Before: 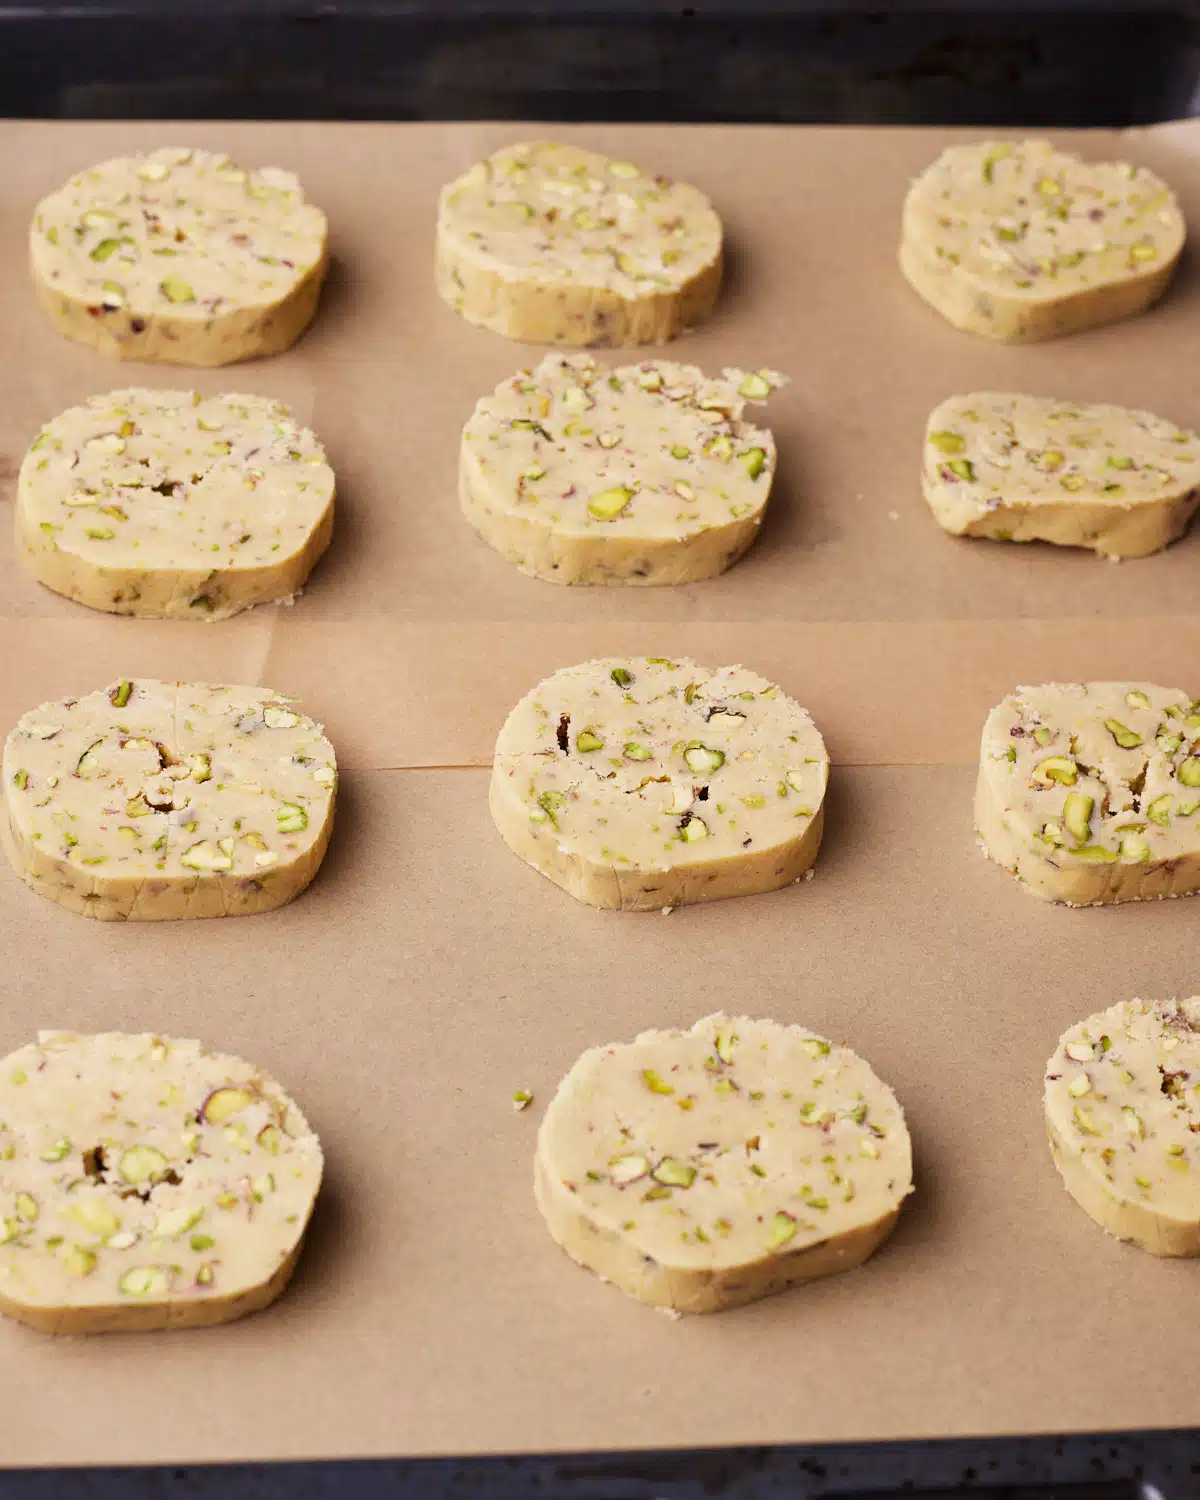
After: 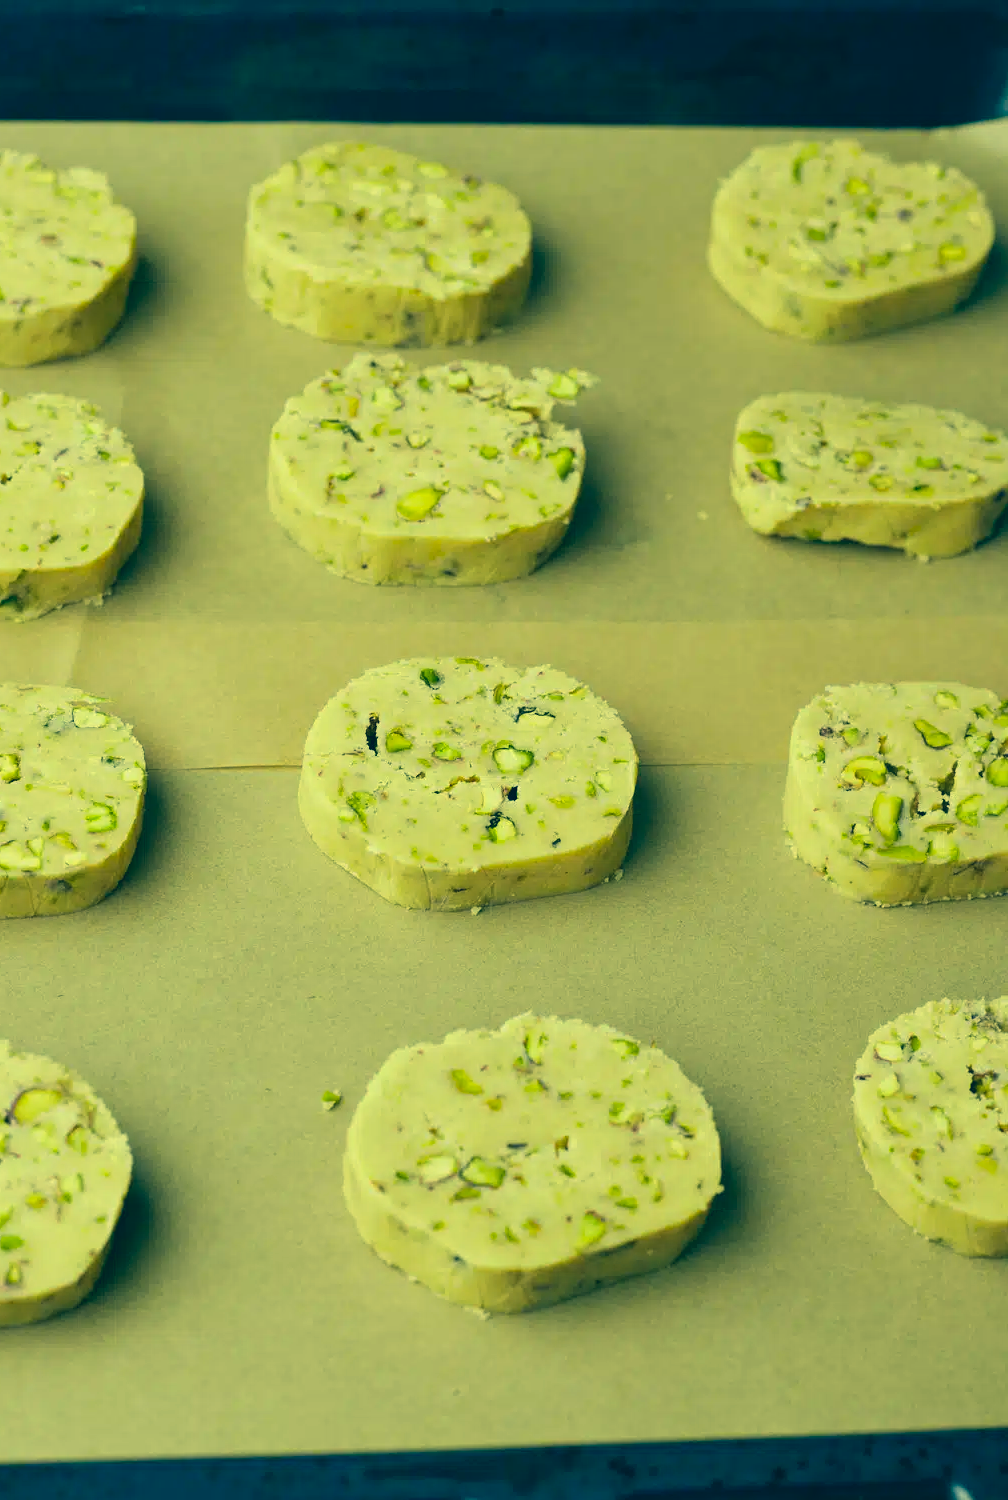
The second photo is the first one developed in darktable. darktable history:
crop: left 15.977%
color correction: highlights a* -15.4, highlights b* 39.86, shadows a* -39.52, shadows b* -25.7
